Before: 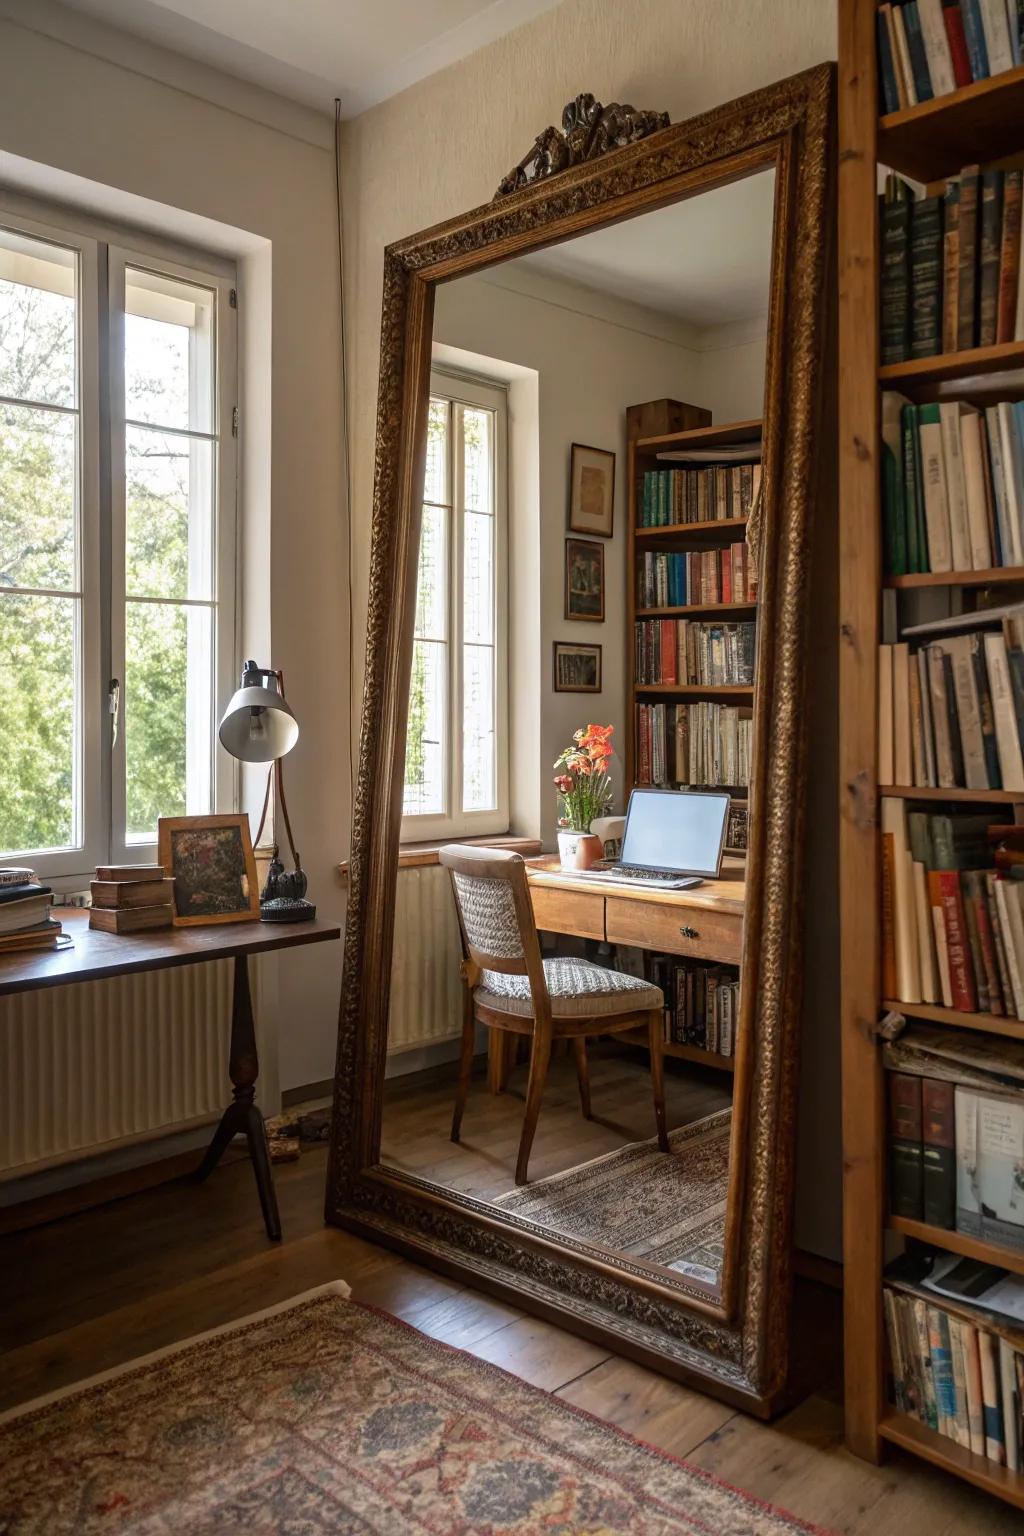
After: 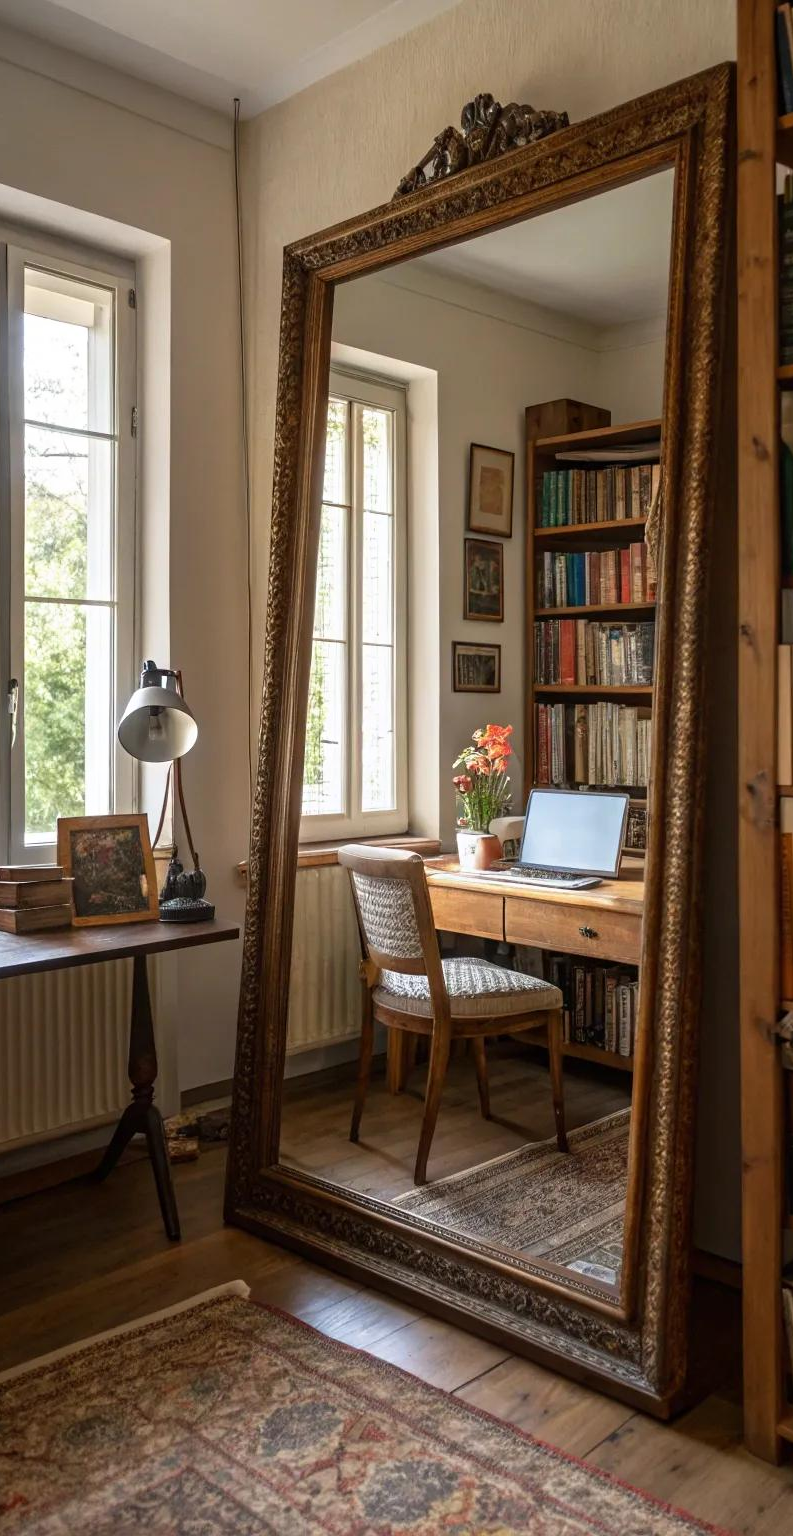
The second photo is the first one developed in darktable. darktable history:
shadows and highlights: shadows -0.184, highlights 38.91
crop: left 9.895%, right 12.589%
